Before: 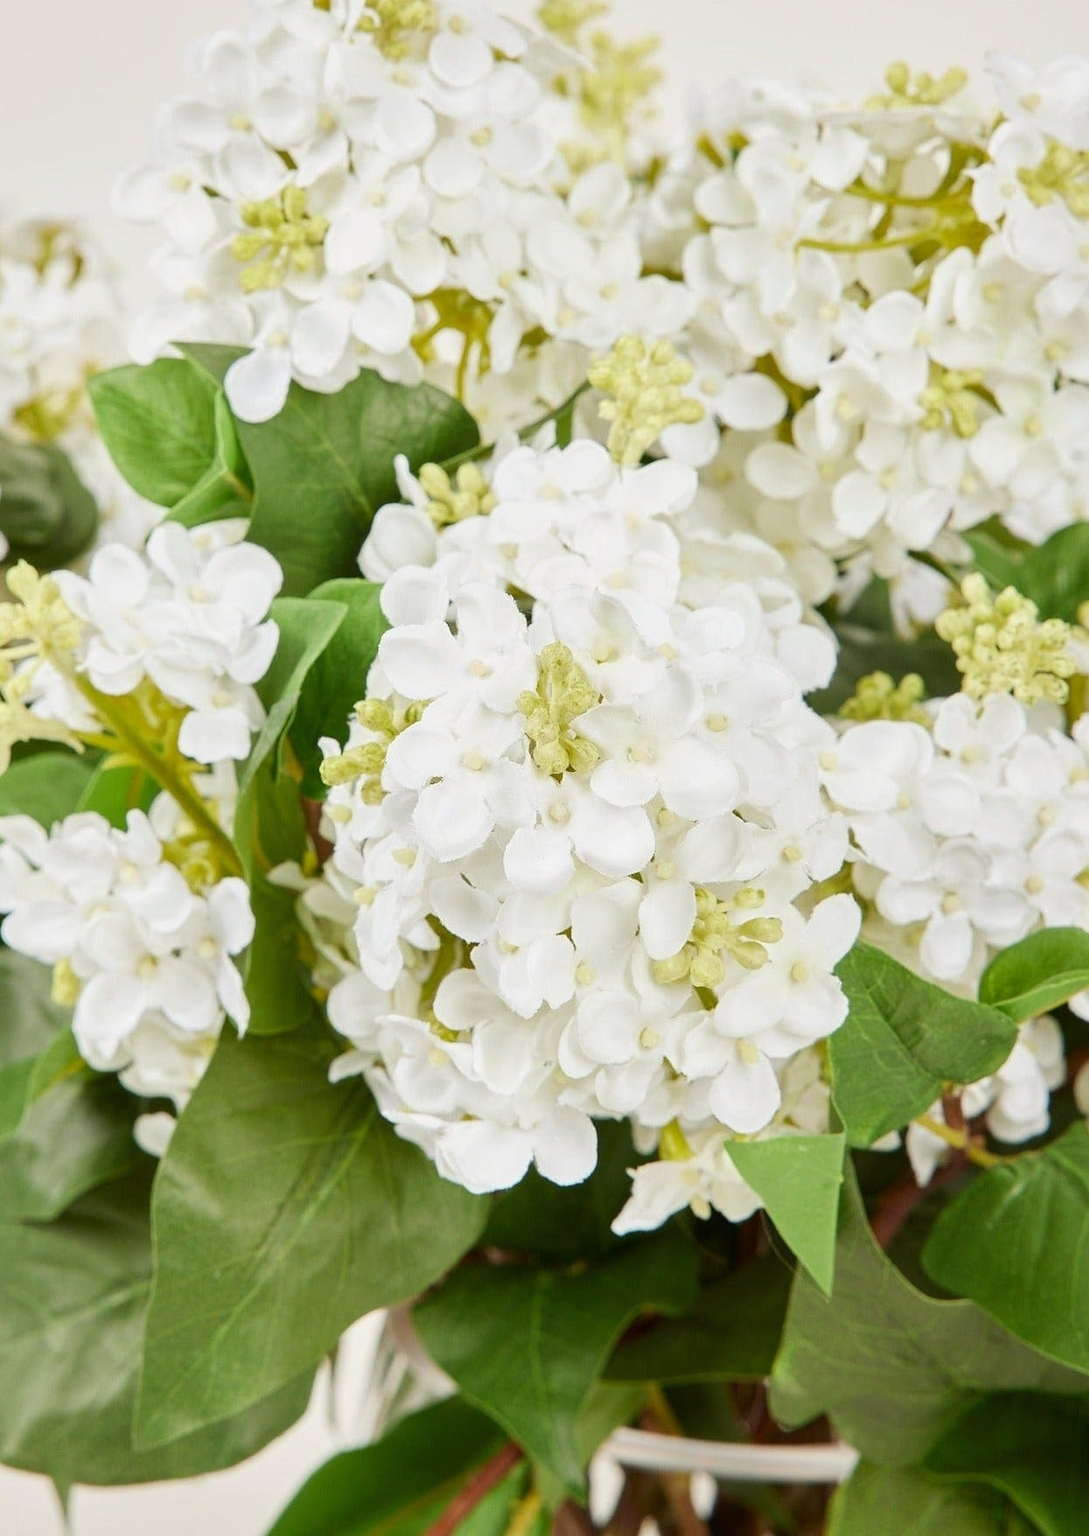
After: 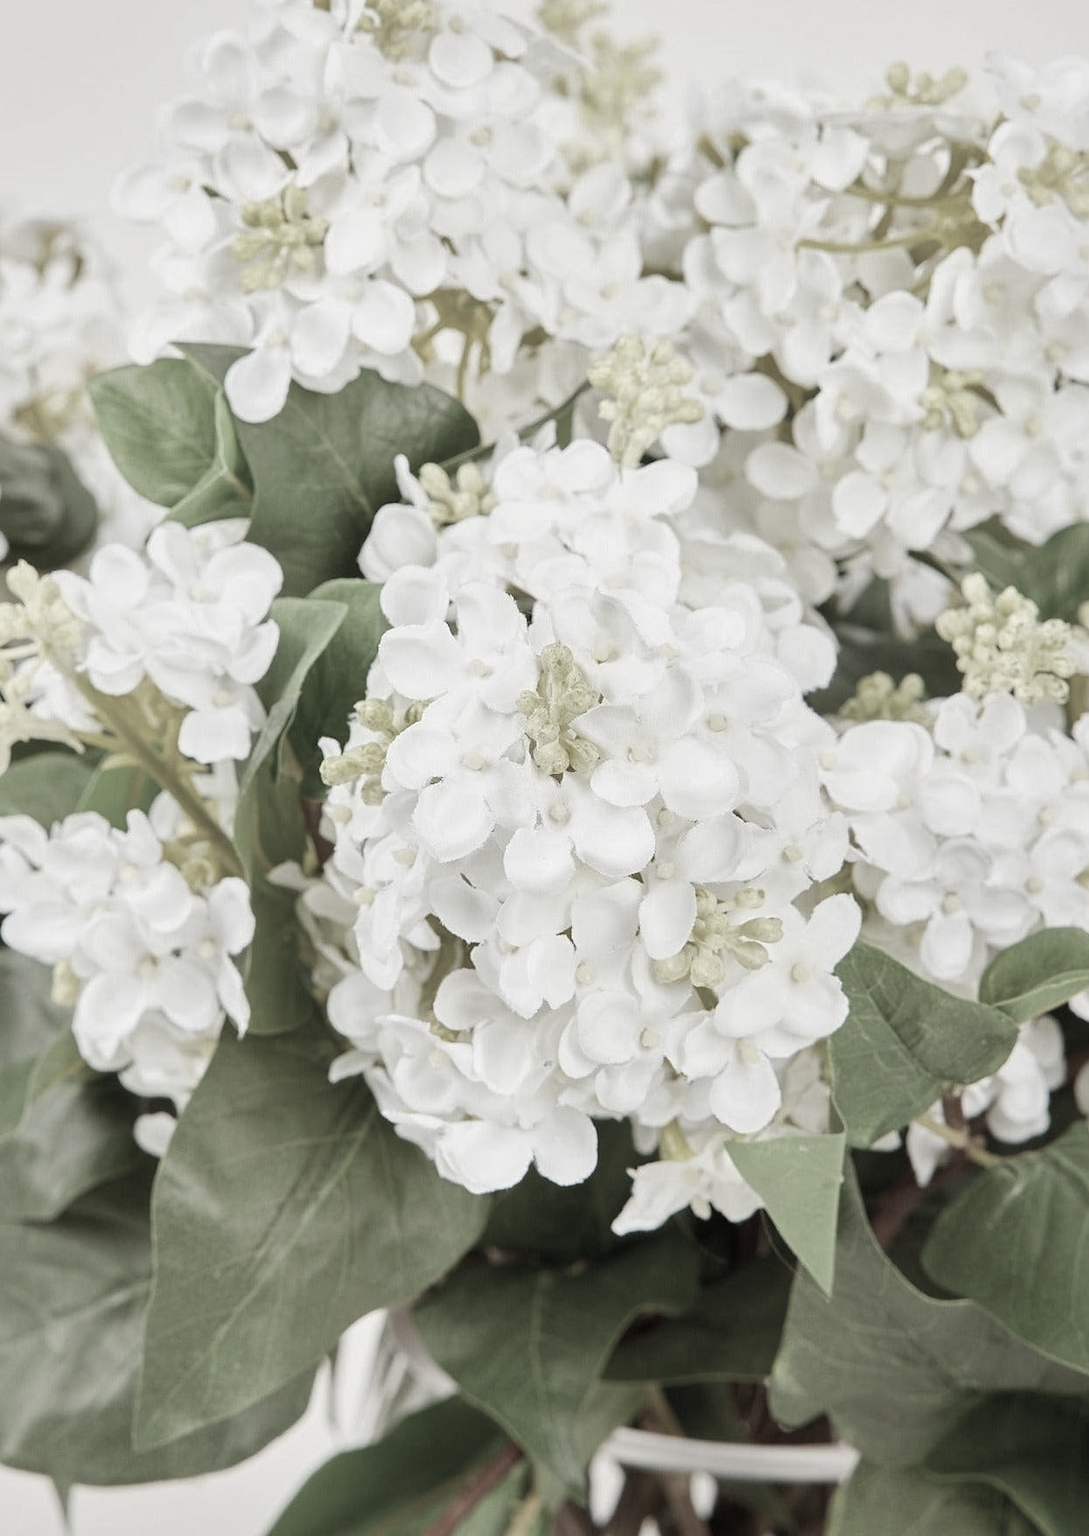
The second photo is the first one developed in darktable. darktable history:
shadows and highlights: shadows 25, highlights -25
color correction: saturation 0.3
